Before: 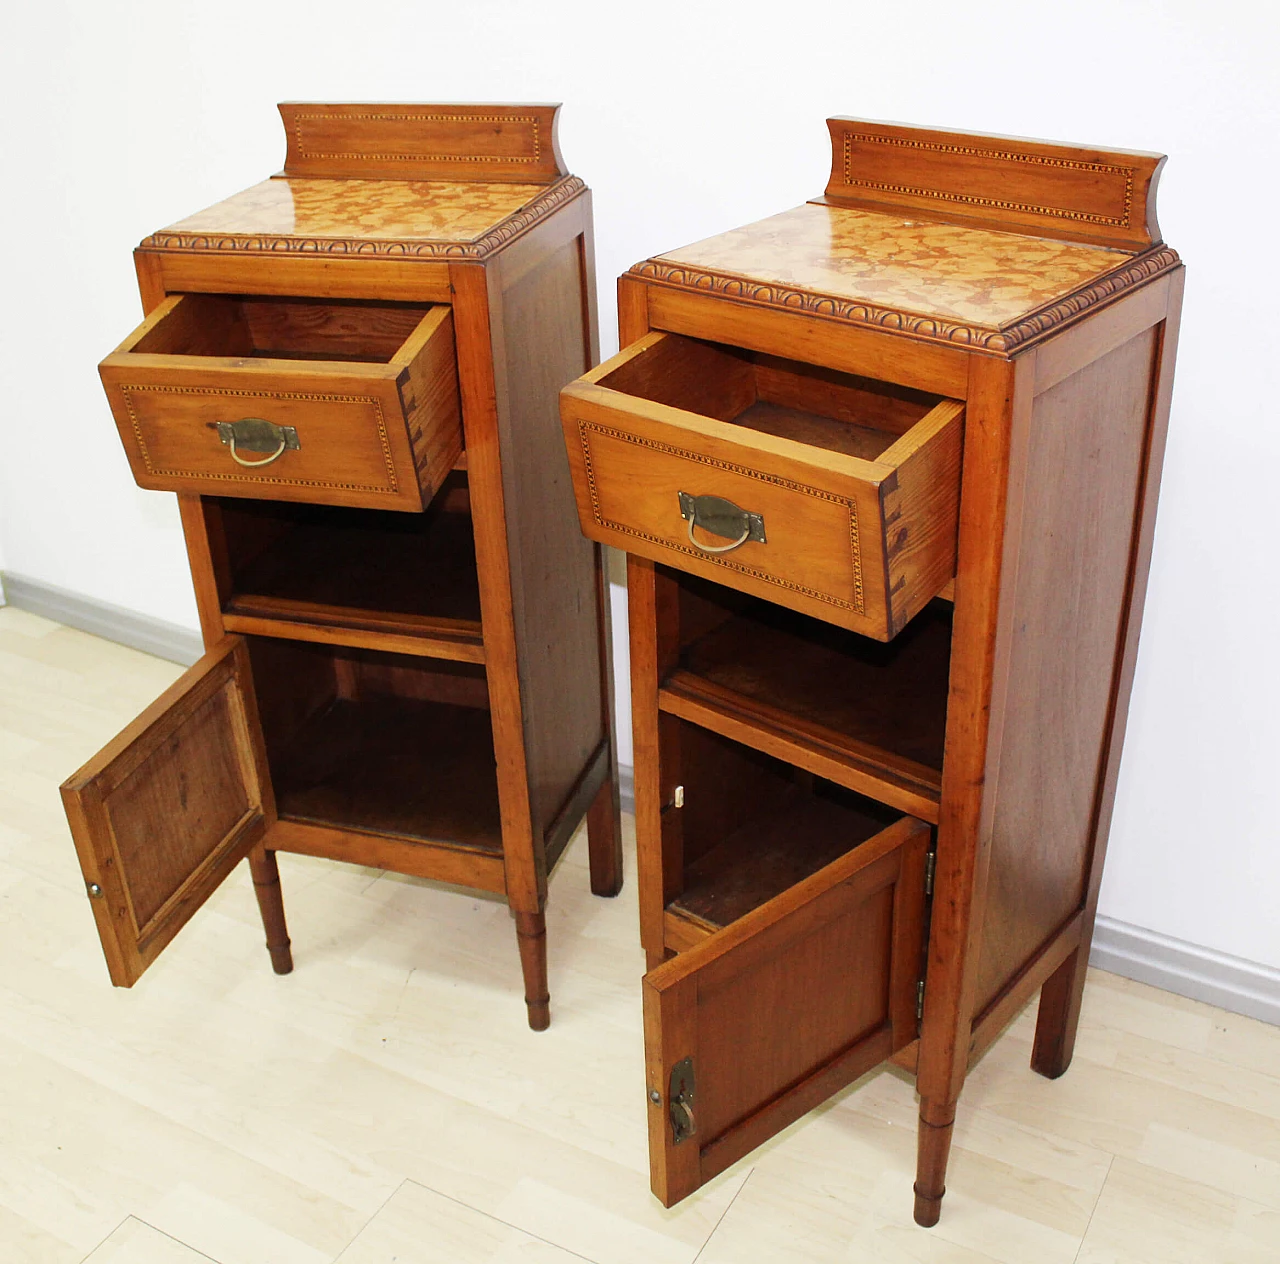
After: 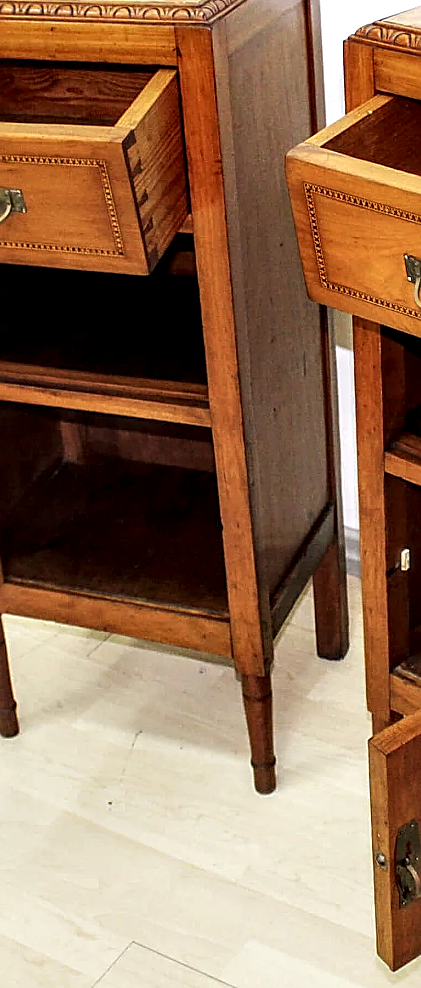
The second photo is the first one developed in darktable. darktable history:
crop and rotate: left 21.447%, top 18.772%, right 45.633%, bottom 2.99%
local contrast: highlights 64%, shadows 53%, detail 169%, midtone range 0.518
sharpen: on, module defaults
